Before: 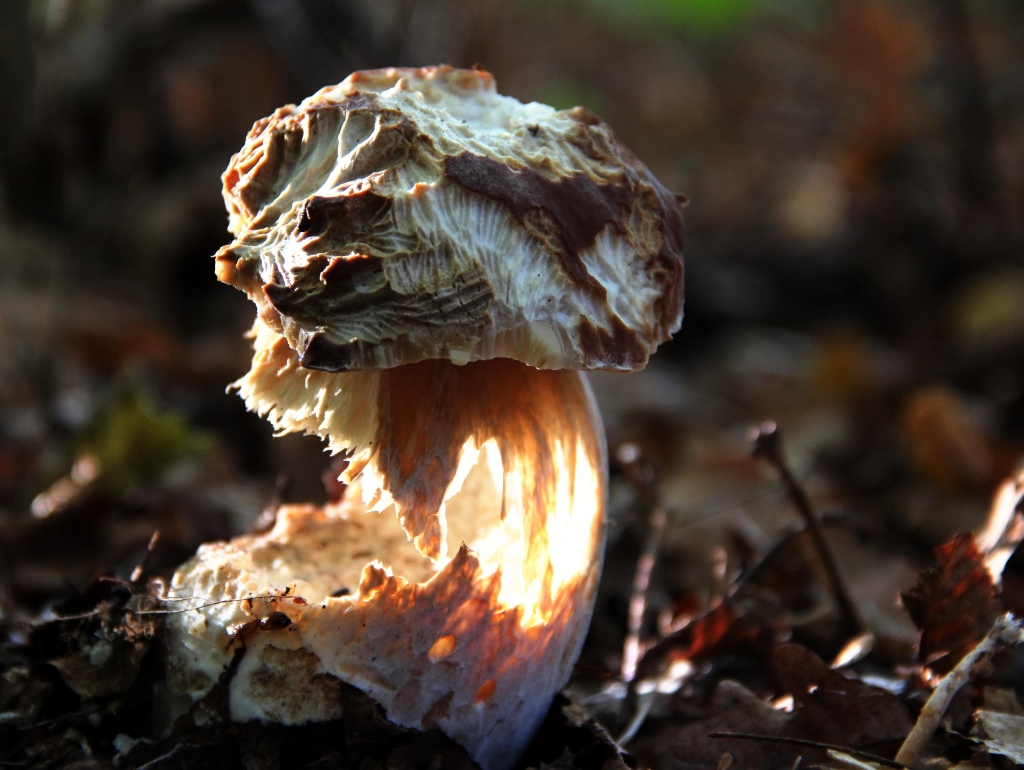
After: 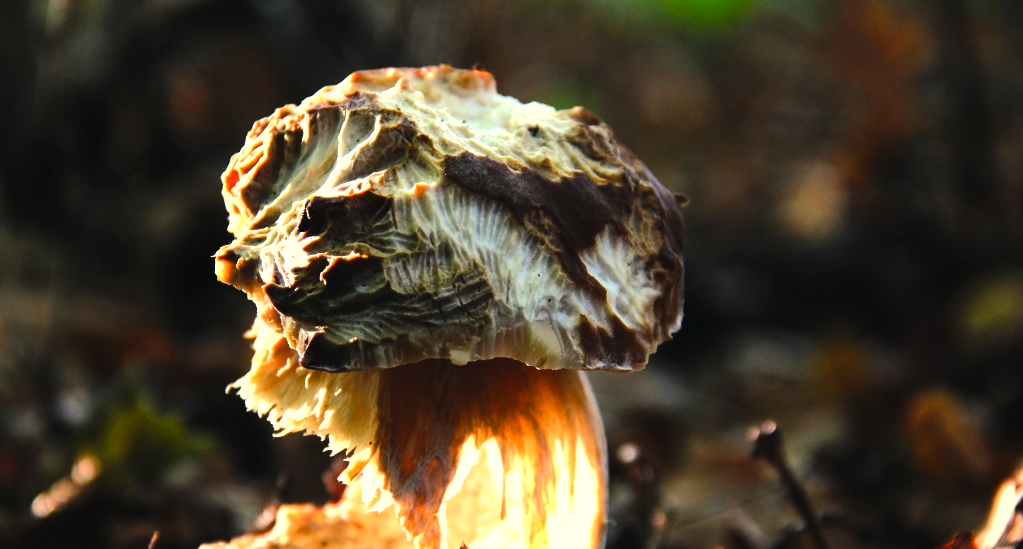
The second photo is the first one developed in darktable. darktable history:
shadows and highlights: shadows 25, white point adjustment -3, highlights -30
crop: bottom 28.576%
tone equalizer: -8 EV -0.75 EV, -7 EV -0.7 EV, -6 EV -0.6 EV, -5 EV -0.4 EV, -3 EV 0.4 EV, -2 EV 0.6 EV, -1 EV 0.7 EV, +0 EV 0.75 EV, edges refinement/feathering 500, mask exposure compensation -1.57 EV, preserve details no
color balance rgb: shadows lift › chroma 2%, shadows lift › hue 219.6°, power › hue 313.2°, highlights gain › chroma 3%, highlights gain › hue 75.6°, global offset › luminance 0.5%, perceptual saturation grading › global saturation 15.33%, perceptual saturation grading › highlights -19.33%, perceptual saturation grading › shadows 20%, global vibrance 20%
tone curve: curves: ch0 [(0, 0) (0.004, 0.001) (0.133, 0.112) (0.325, 0.362) (0.832, 0.893) (1, 1)], color space Lab, linked channels, preserve colors none
white balance: red 1.045, blue 0.932
